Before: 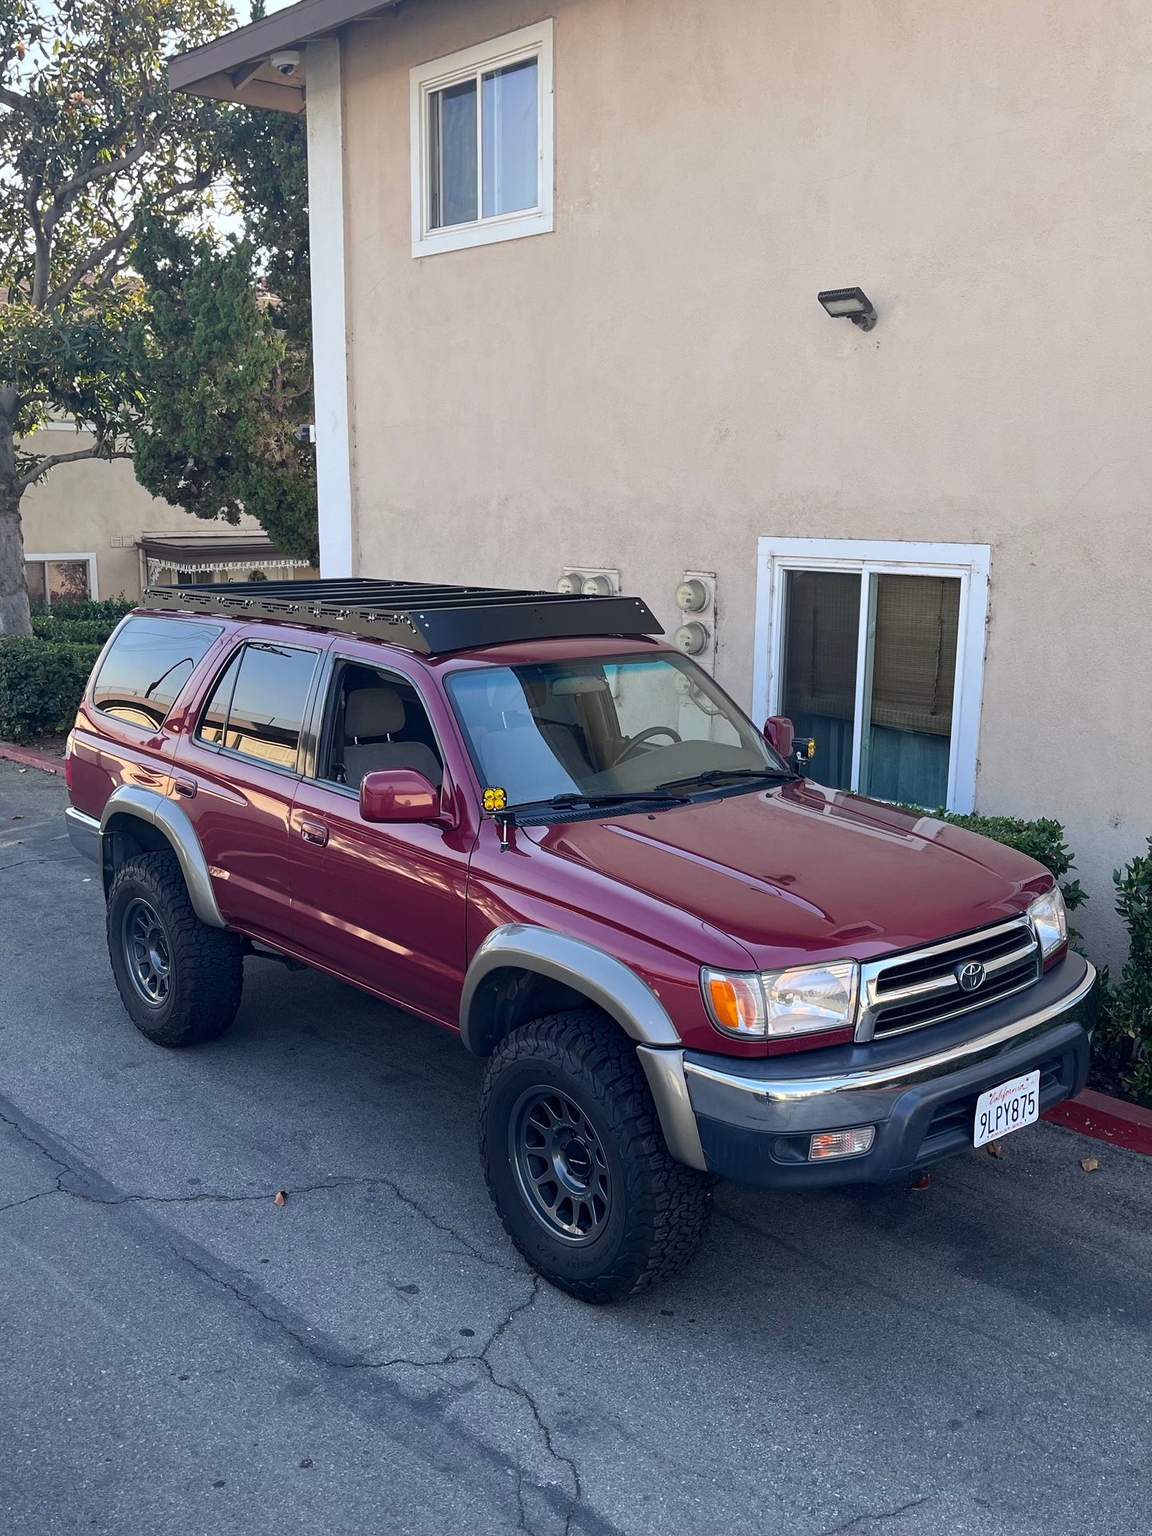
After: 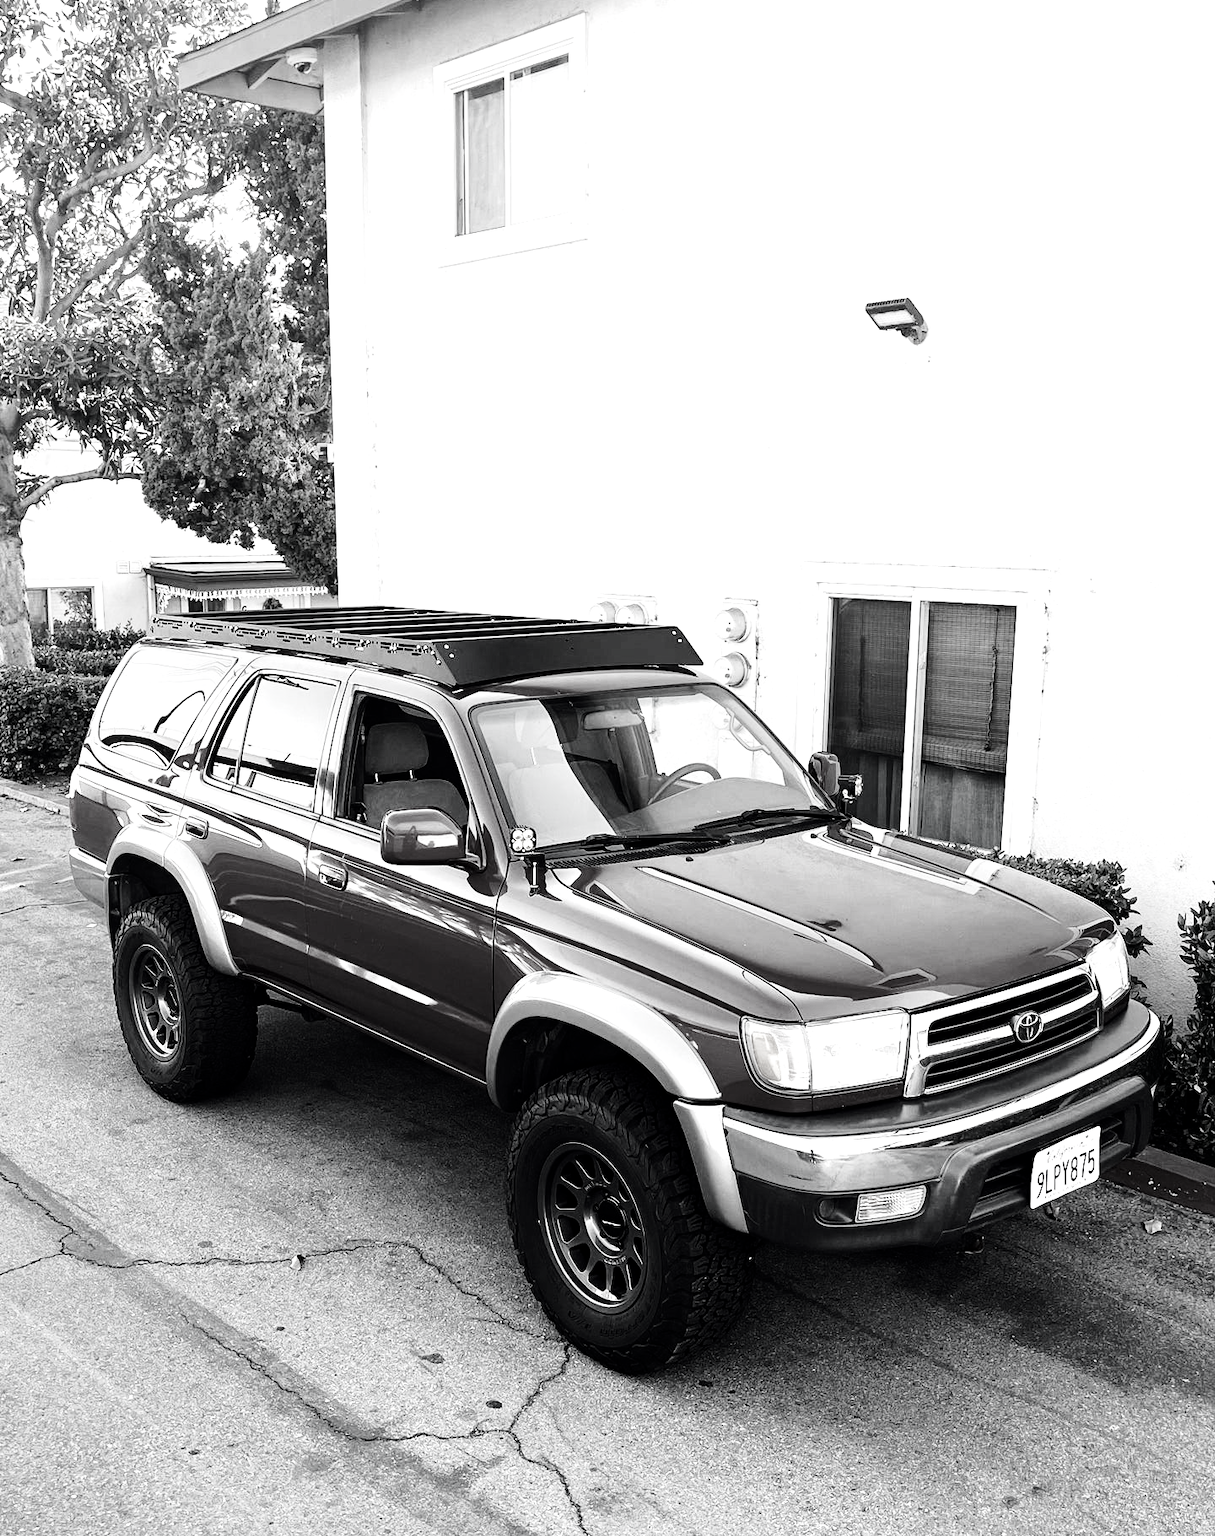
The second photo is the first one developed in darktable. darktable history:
exposure: black level correction 0.001, exposure 1.737 EV, compensate highlight preservation false
contrast brightness saturation: contrast -0.036, brightness -0.601, saturation -0.989
crop: top 0.384%, right 0.255%, bottom 5.076%
color balance rgb: power › hue 174.98°, perceptual saturation grading › global saturation 25.687%, global vibrance 20%
base curve: curves: ch0 [(0, 0) (0.036, 0.025) (0.121, 0.166) (0.206, 0.329) (0.605, 0.79) (1, 1)], preserve colors none
color zones: curves: ch0 [(0, 0.425) (0.143, 0.422) (0.286, 0.42) (0.429, 0.419) (0.571, 0.419) (0.714, 0.42) (0.857, 0.422) (1, 0.425)]
velvia: on, module defaults
tone curve: curves: ch0 [(0, 0) (0.003, 0.004) (0.011, 0.014) (0.025, 0.032) (0.044, 0.057) (0.069, 0.089) (0.1, 0.128) (0.136, 0.174) (0.177, 0.227) (0.224, 0.287) (0.277, 0.354) (0.335, 0.427) (0.399, 0.507) (0.468, 0.582) (0.543, 0.653) (0.623, 0.726) (0.709, 0.799) (0.801, 0.876) (0.898, 0.937) (1, 1)], preserve colors none
